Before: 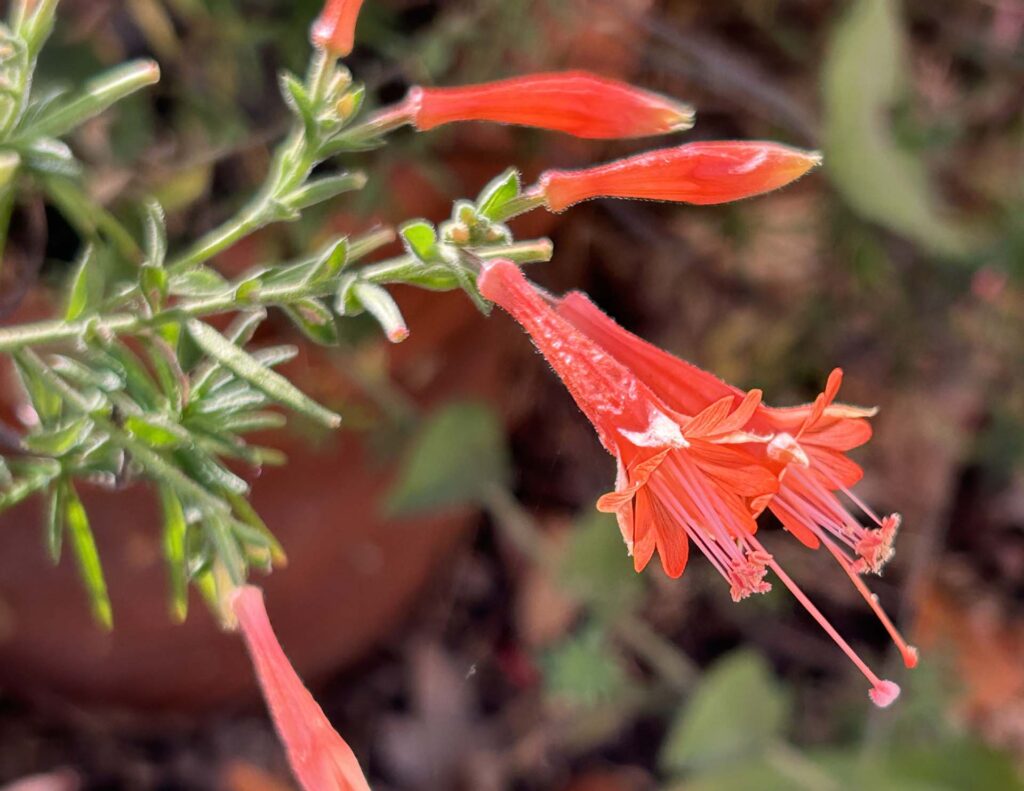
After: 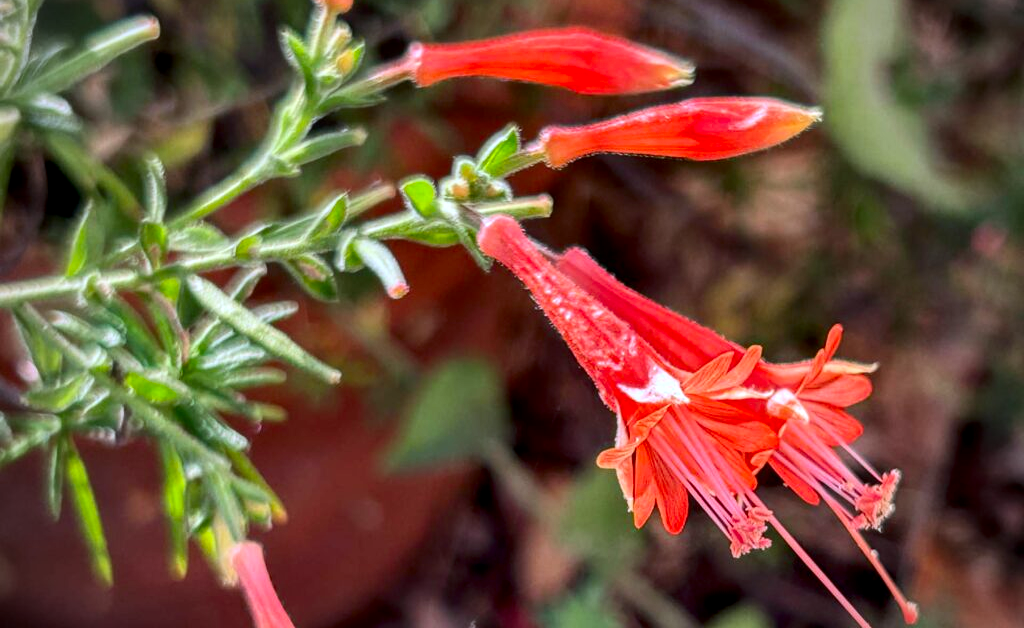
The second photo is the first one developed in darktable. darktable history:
contrast brightness saturation: contrast 0.15, brightness -0.01, saturation 0.1
rgb curve: curves: ch2 [(0, 0) (0.567, 0.512) (1, 1)], mode RGB, independent channels
white balance: red 0.931, blue 1.11
crop and rotate: top 5.667%, bottom 14.937%
local contrast: on, module defaults
vignetting: on, module defaults
